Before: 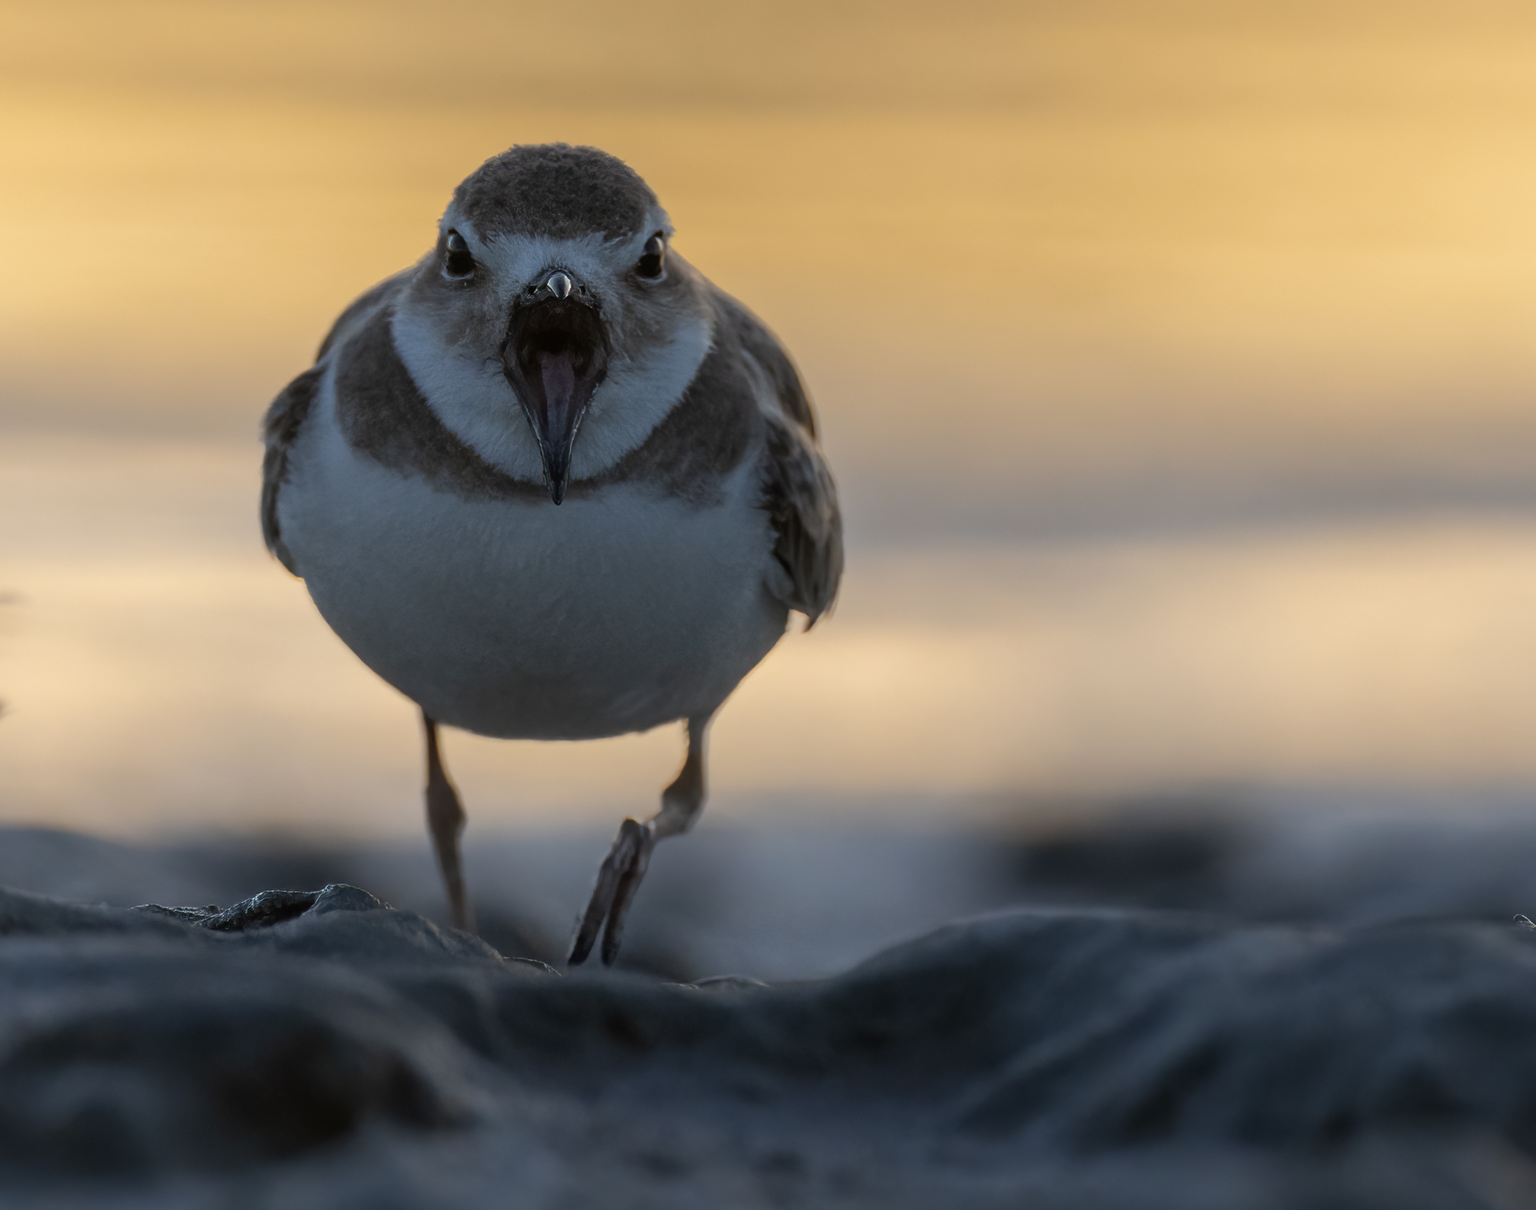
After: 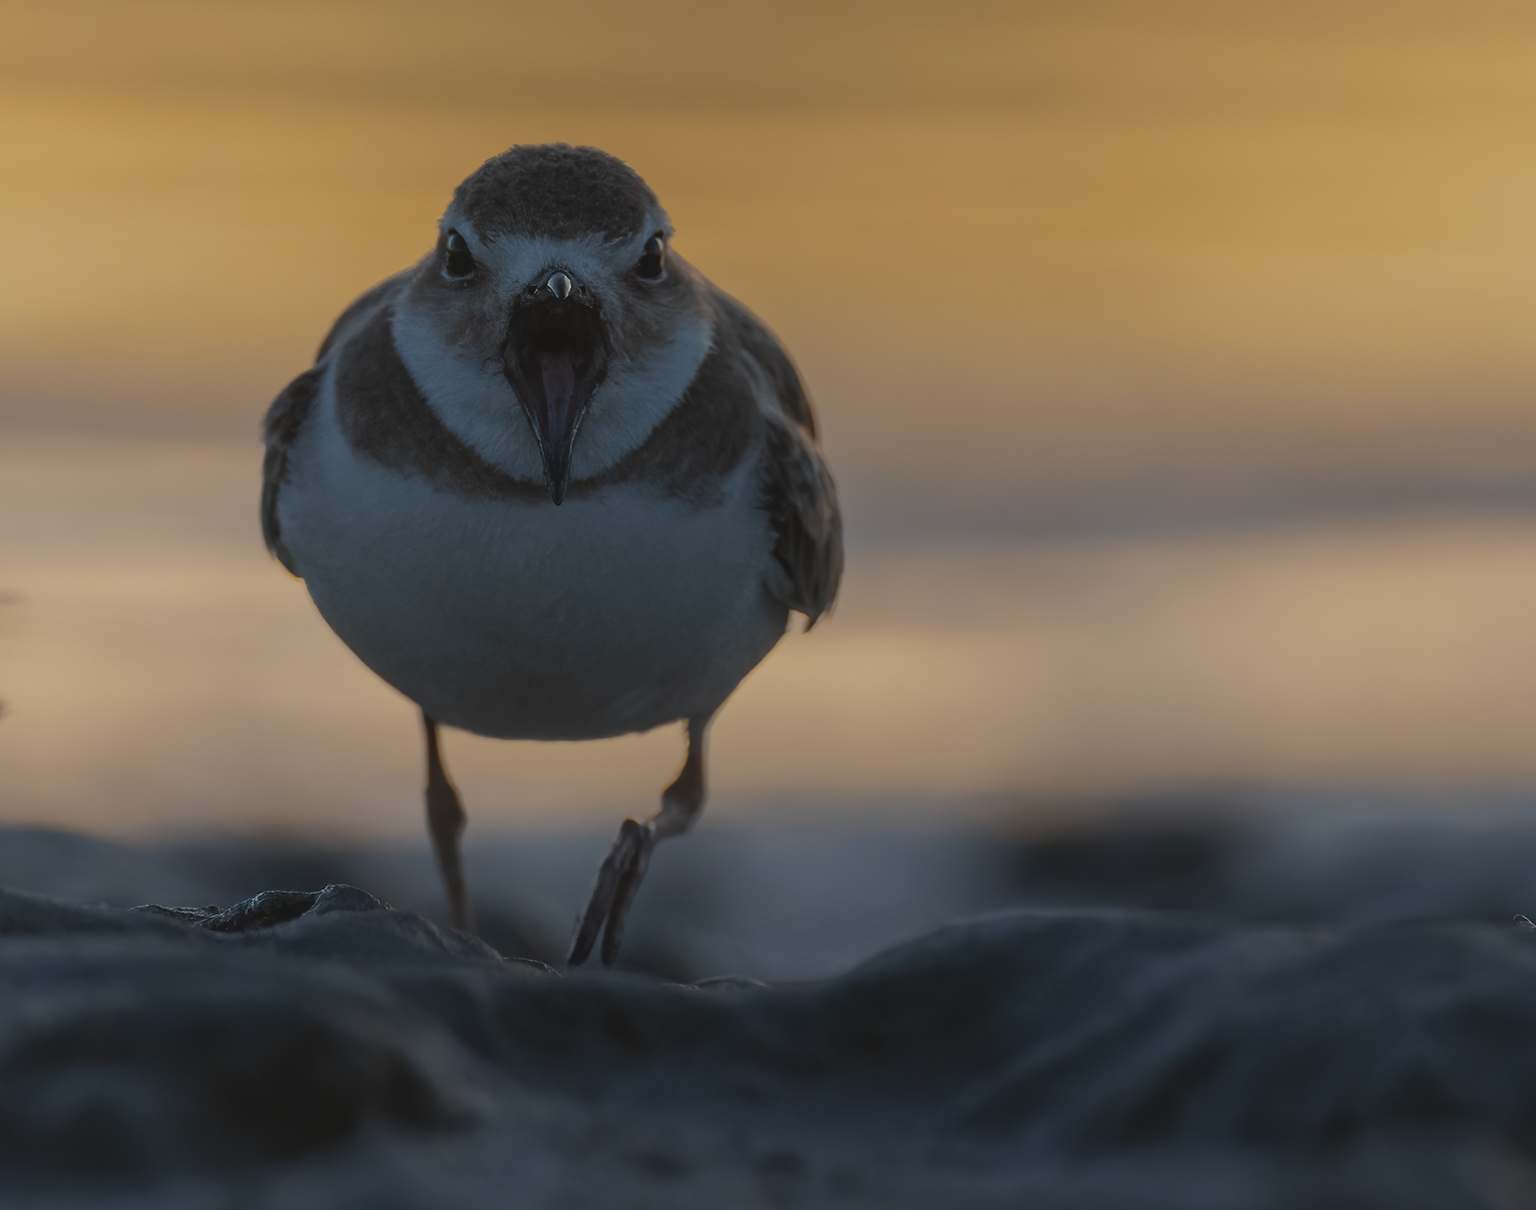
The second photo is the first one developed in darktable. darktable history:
exposure: black level correction -0.014, exposure -0.193 EV, compensate exposure bias true, compensate highlight preservation false
